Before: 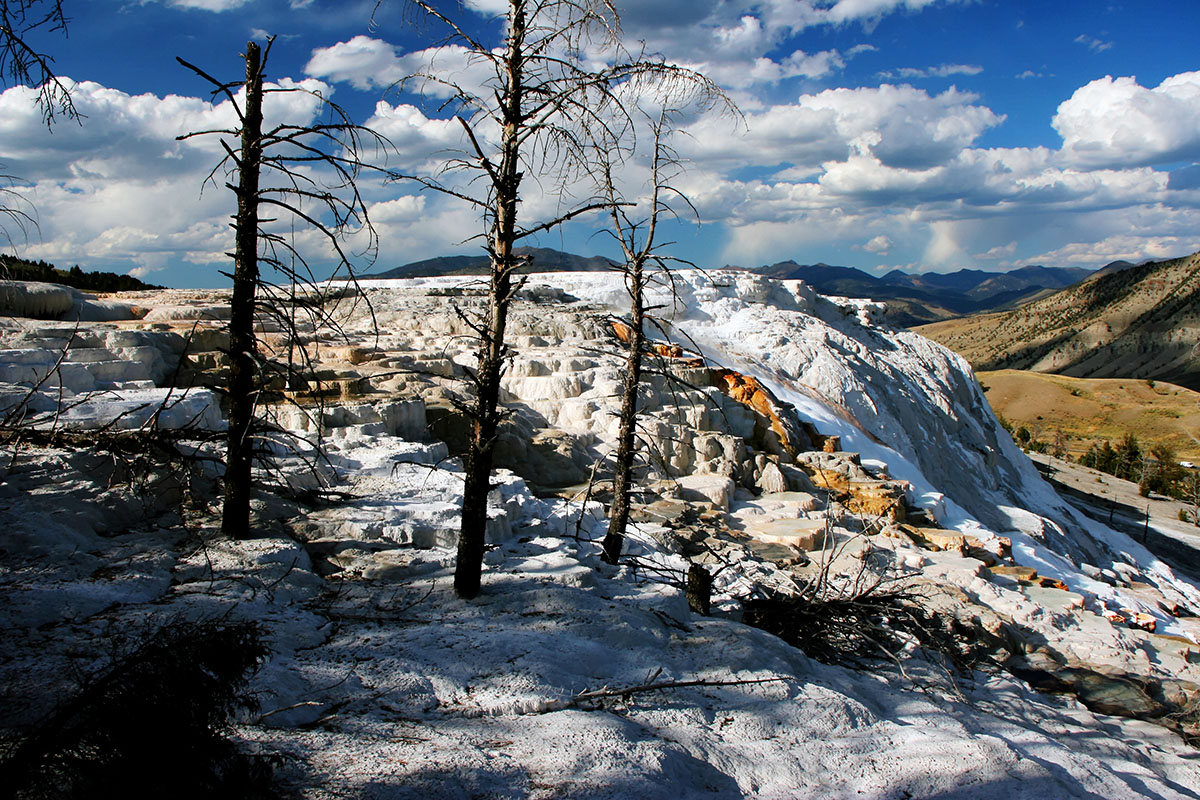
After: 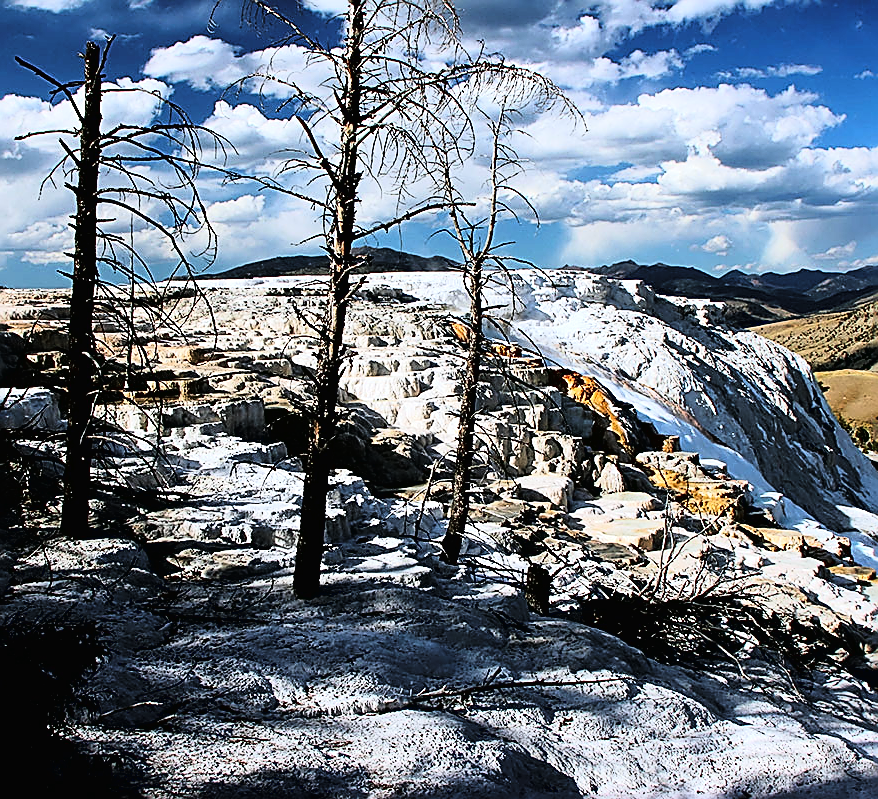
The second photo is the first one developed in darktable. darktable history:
sharpen: radius 1.685, amount 1.294
crop: left 13.443%, right 13.31%
white balance: red 0.974, blue 1.044
tone curve: curves: ch0 [(0.016, 0.011) (0.094, 0.016) (0.469, 0.508) (0.721, 0.862) (1, 1)], color space Lab, linked channels, preserve colors none
